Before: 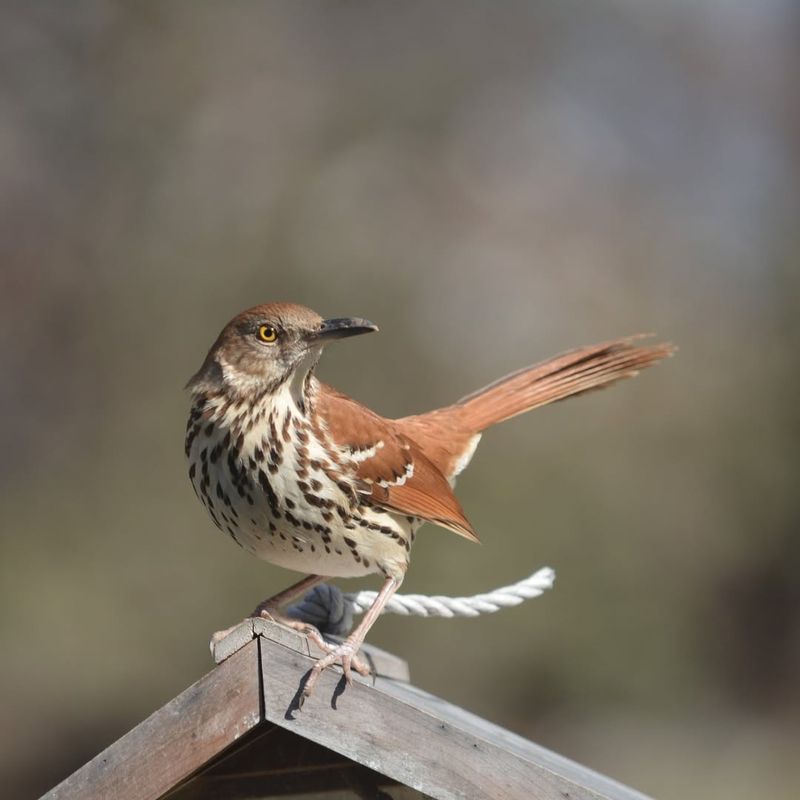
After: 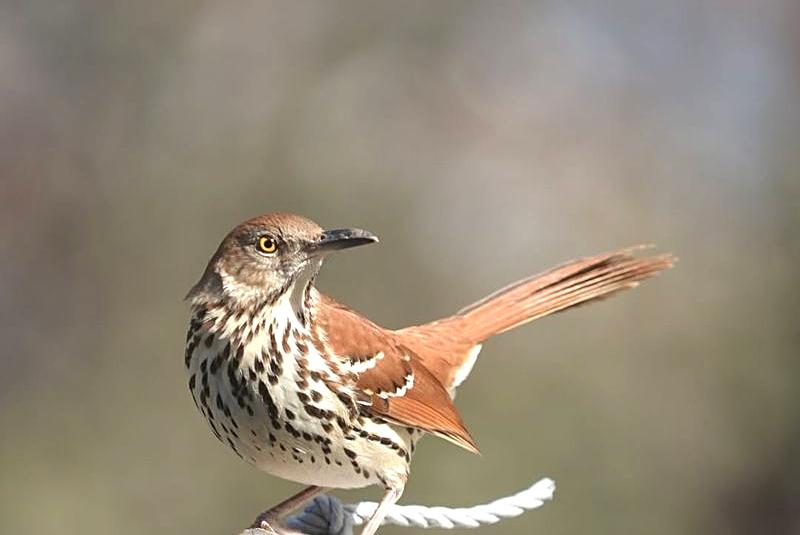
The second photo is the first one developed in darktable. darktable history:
crop: top 11.152%, bottom 21.859%
sharpen: on, module defaults
exposure: exposure 0.611 EV, compensate highlight preservation false
